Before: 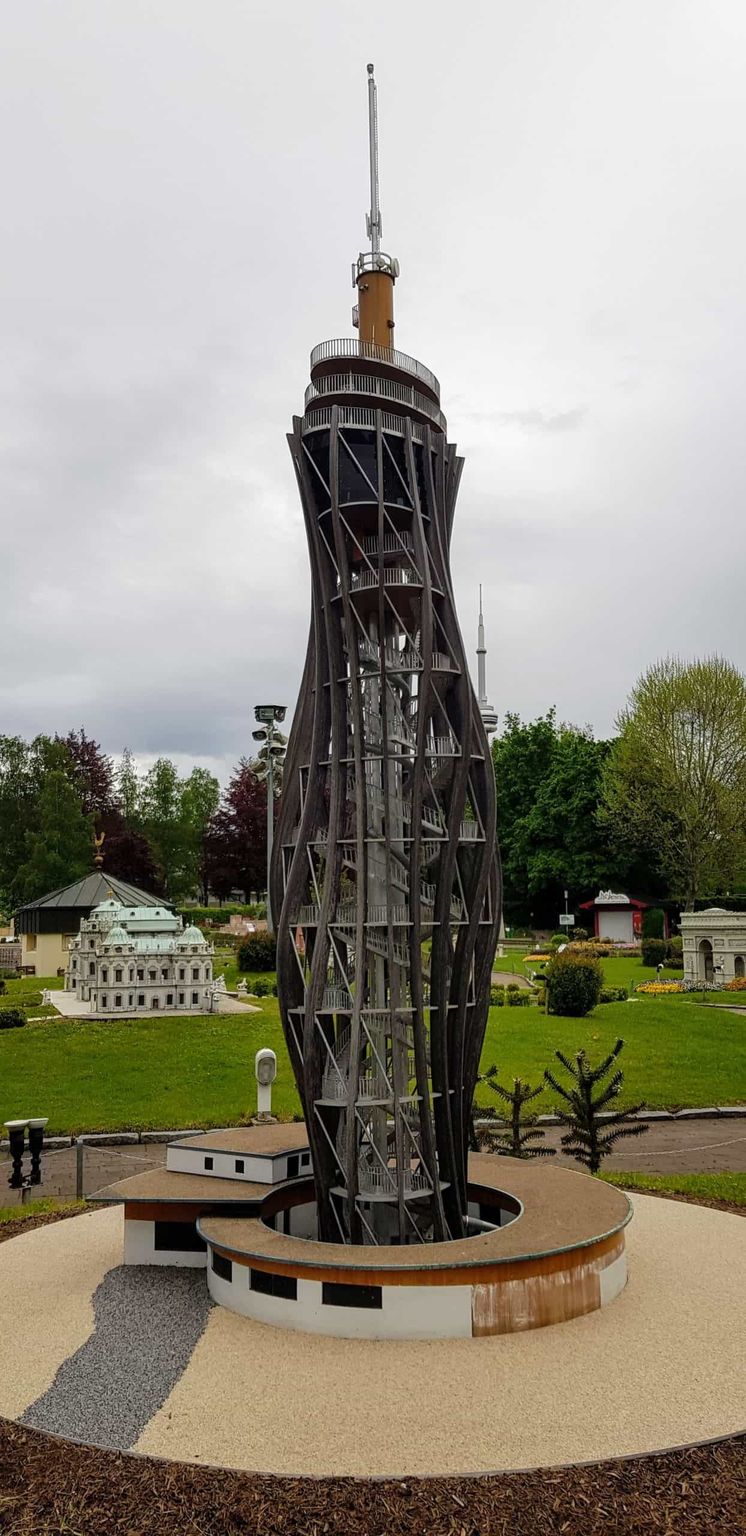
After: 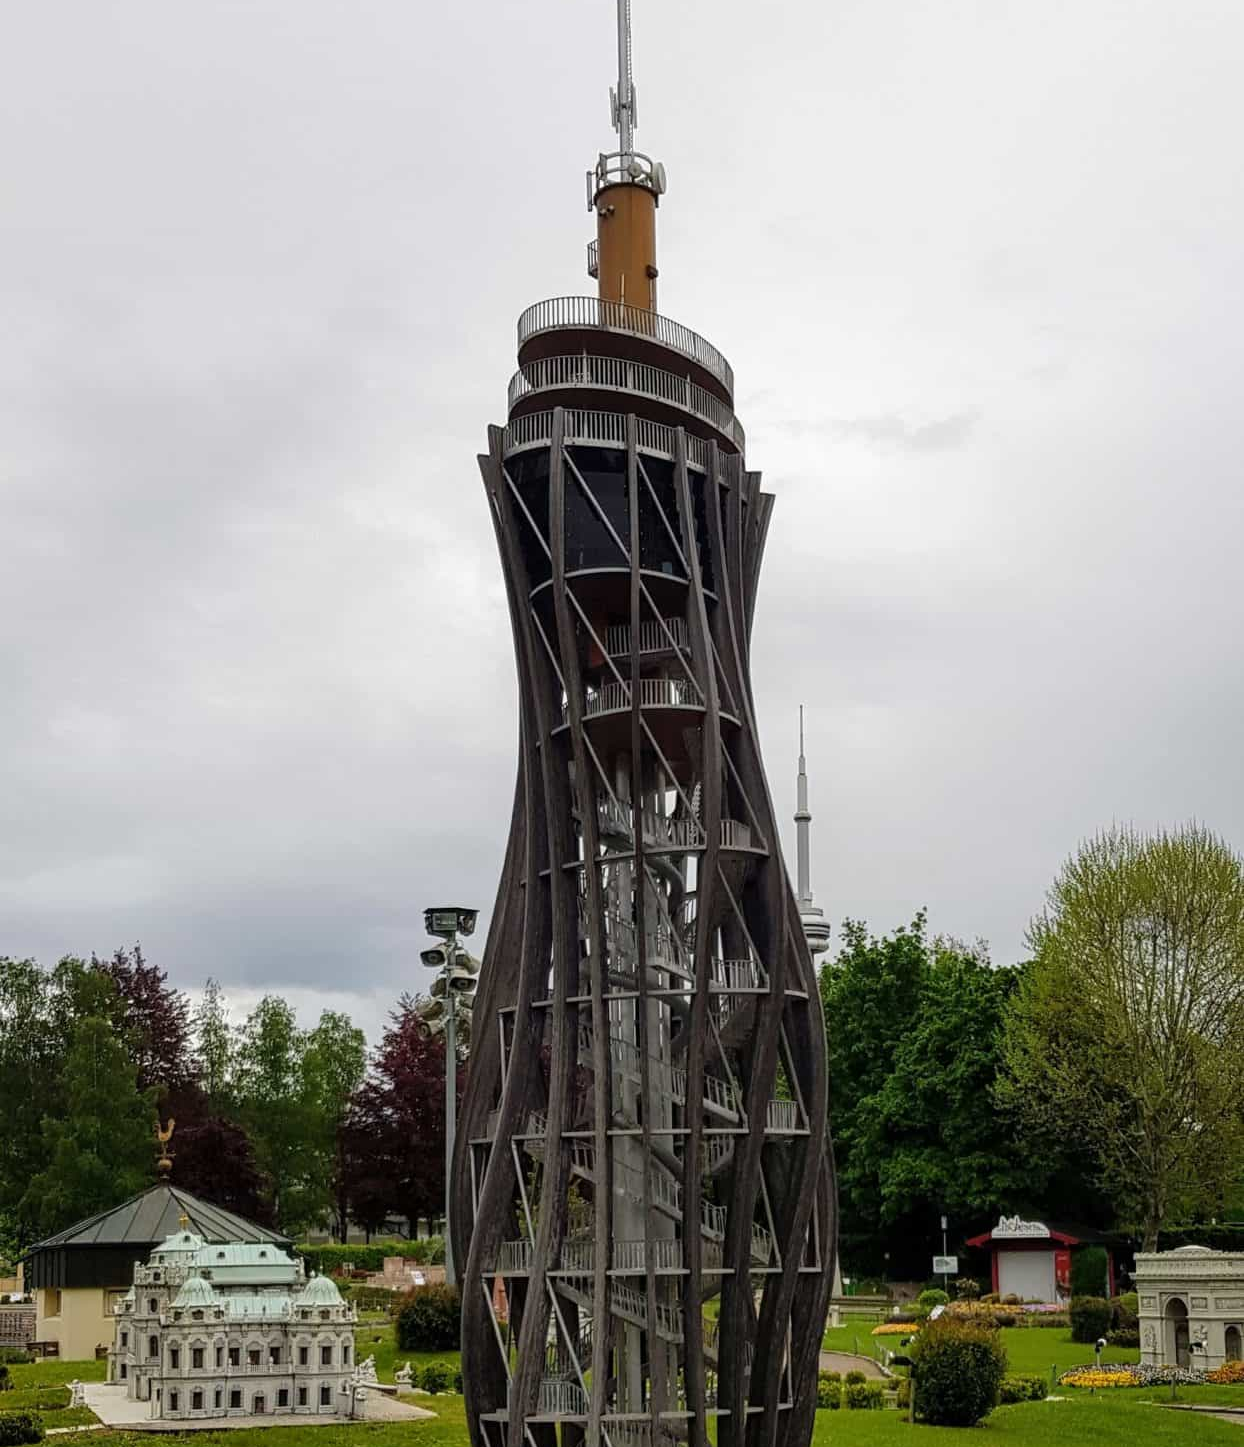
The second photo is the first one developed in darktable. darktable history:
crop and rotate: top 10.481%, bottom 32.975%
